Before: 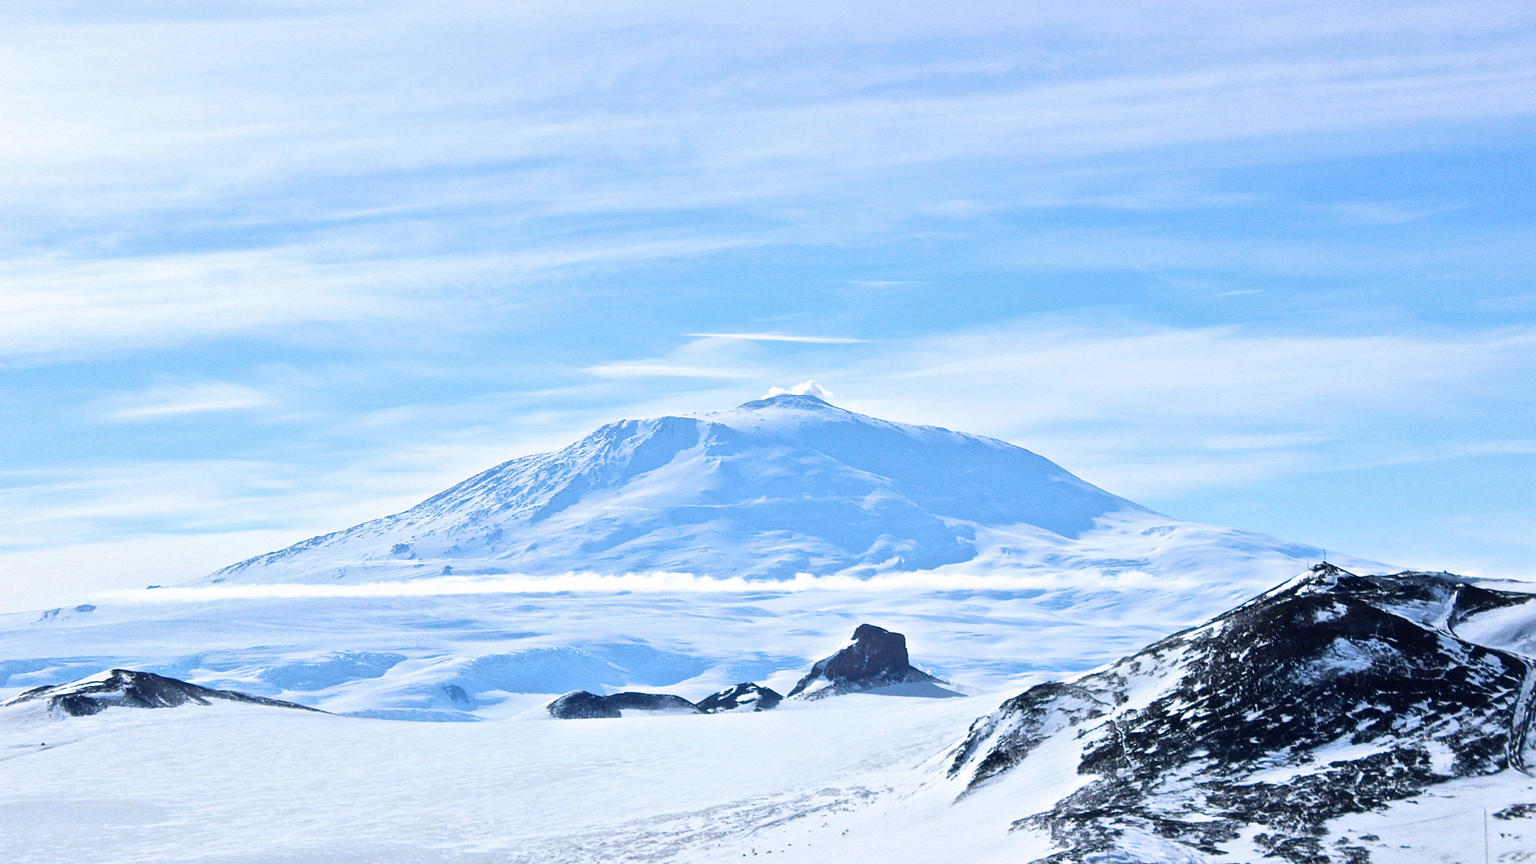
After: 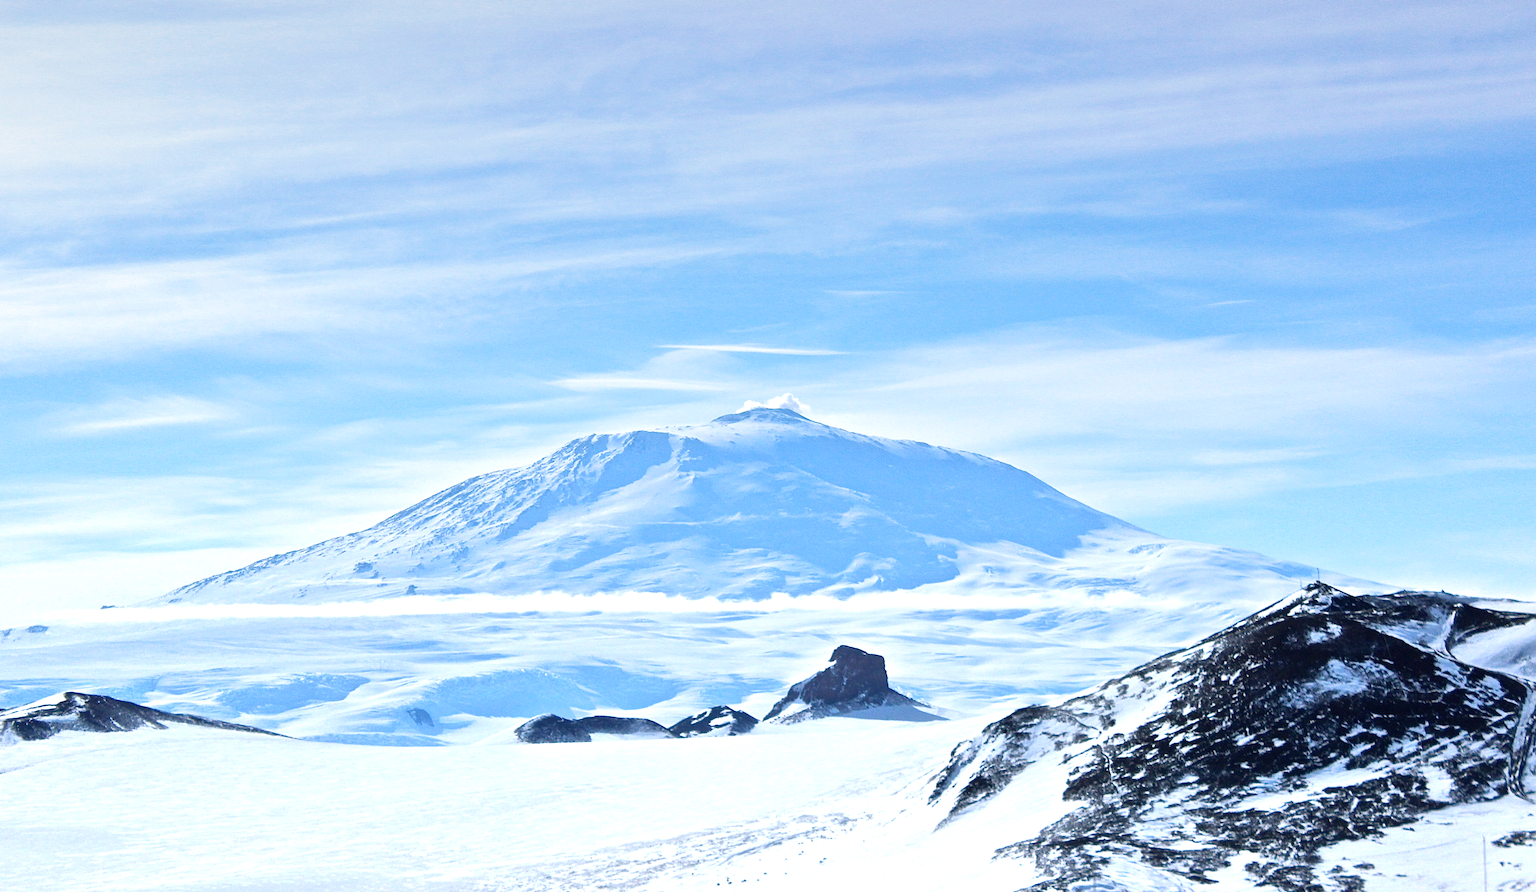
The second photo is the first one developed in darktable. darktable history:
crop and rotate: left 3.238%
exposure: black level correction 0, exposure 0.4 EV, compensate exposure bias true, compensate highlight preservation false
graduated density: on, module defaults
